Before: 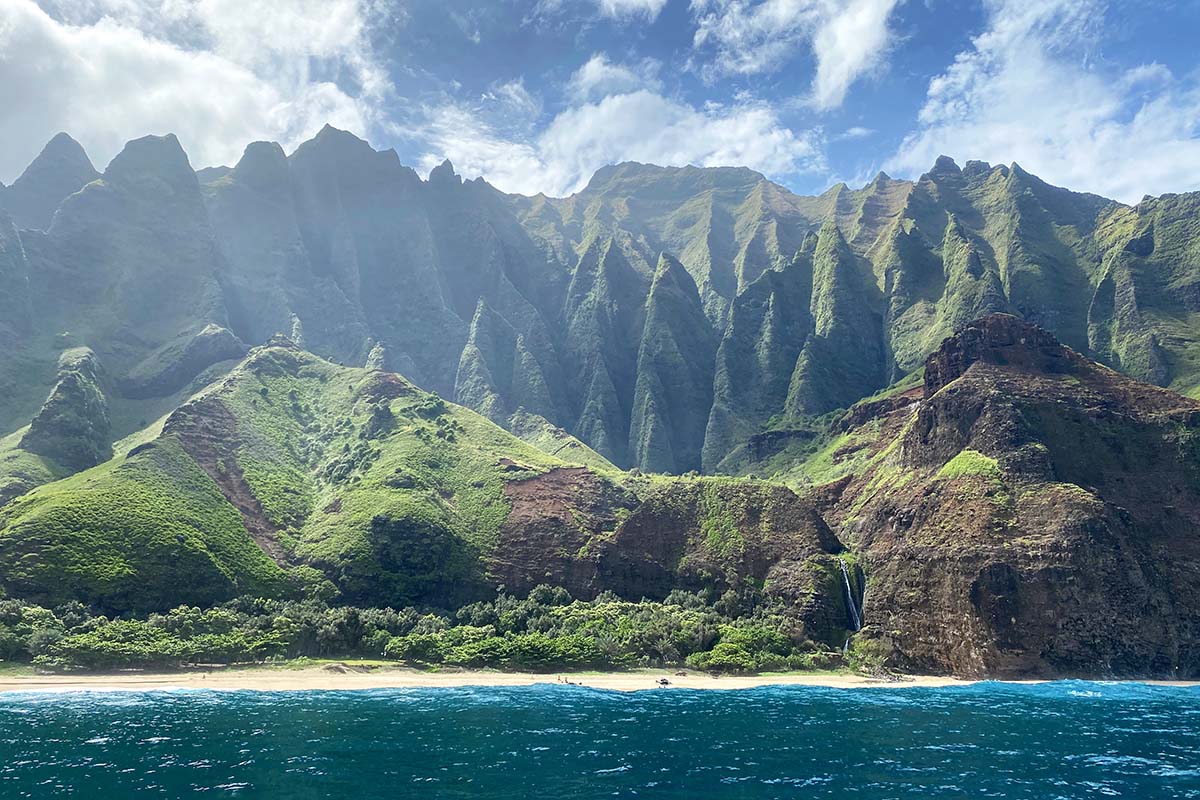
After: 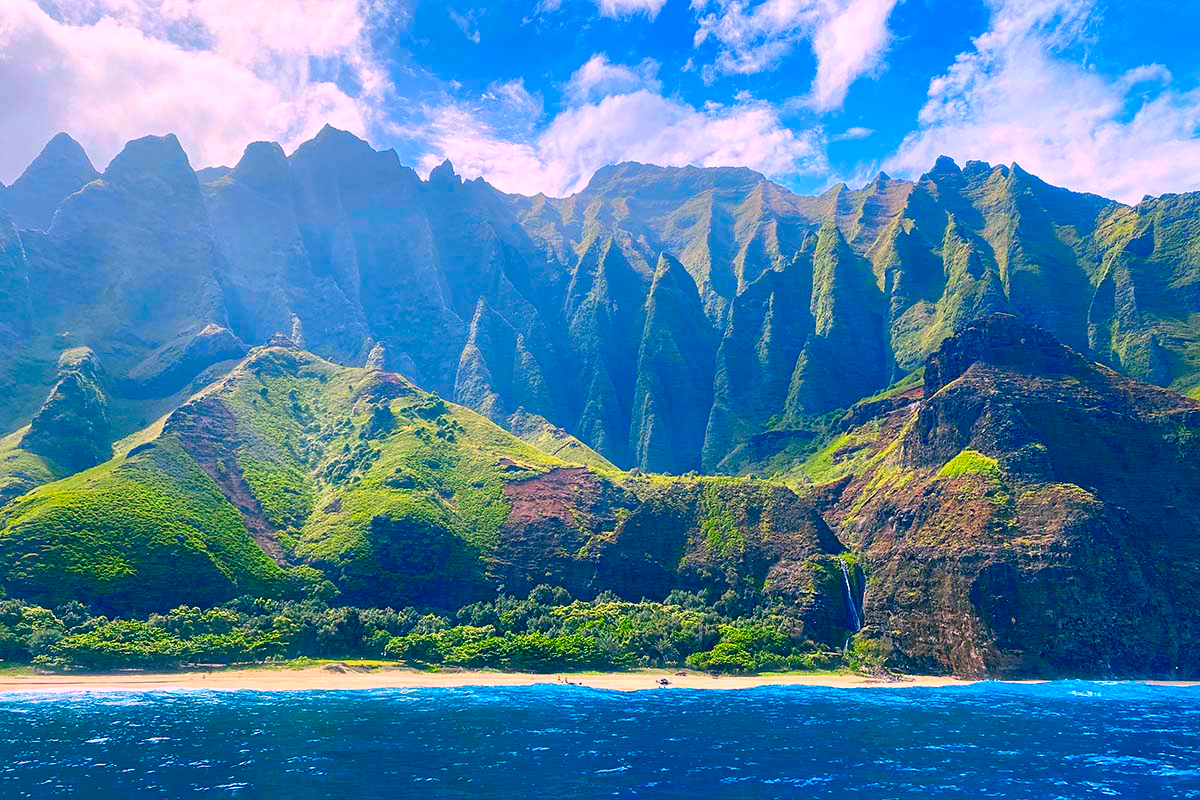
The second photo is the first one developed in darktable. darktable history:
color correction: highlights a* 16.67, highlights b* 0.27, shadows a* -14.76, shadows b* -14.34, saturation 1.53
contrast brightness saturation: brightness -0.019, saturation 0.356
